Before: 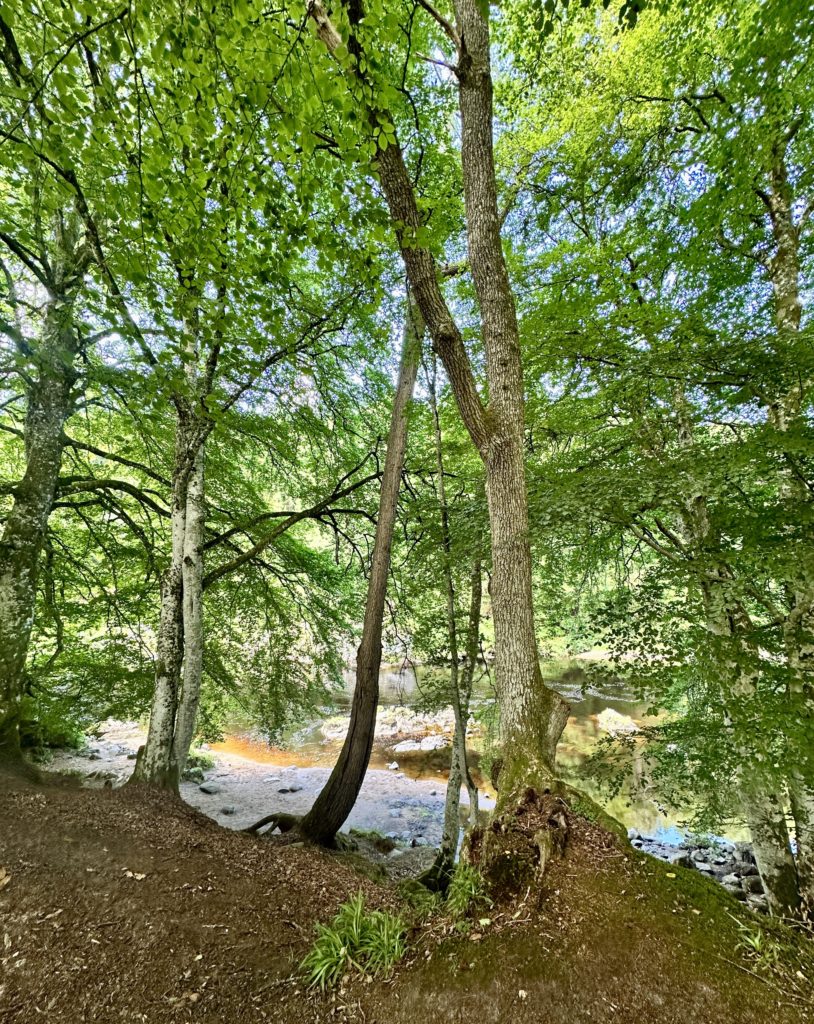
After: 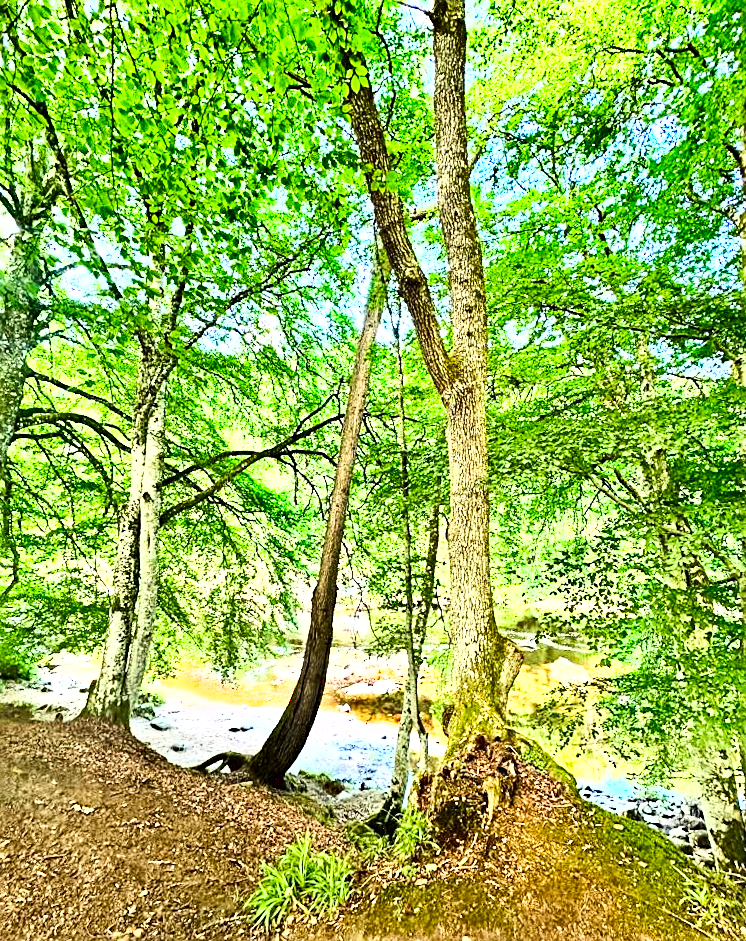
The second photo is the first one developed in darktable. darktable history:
crop and rotate: angle -1.93°, left 3.141%, top 3.733%, right 1.364%, bottom 0.494%
sharpen: on, module defaults
tone equalizer: mask exposure compensation -0.486 EV
base curve: curves: ch0 [(0, 0.003) (0.001, 0.002) (0.006, 0.004) (0.02, 0.022) (0.048, 0.086) (0.094, 0.234) (0.162, 0.431) (0.258, 0.629) (0.385, 0.8) (0.548, 0.918) (0.751, 0.988) (1, 1)]
exposure: exposure 0.949 EV, compensate exposure bias true, compensate highlight preservation false
haze removal: compatibility mode true, adaptive false
shadows and highlights: shadows 75.71, highlights -61.09, soften with gaussian
local contrast: mode bilateral grid, contrast 19, coarseness 50, detail 119%, midtone range 0.2
